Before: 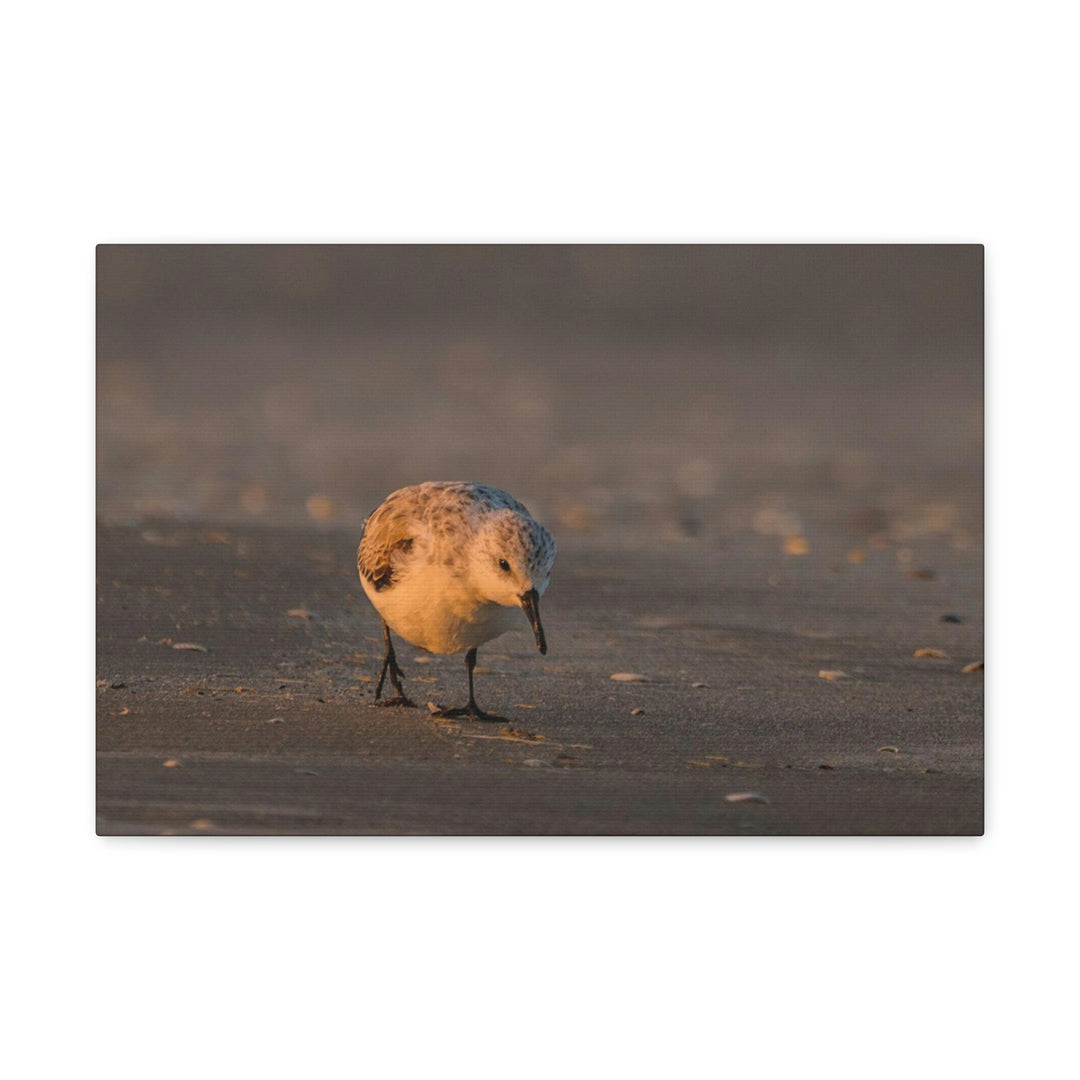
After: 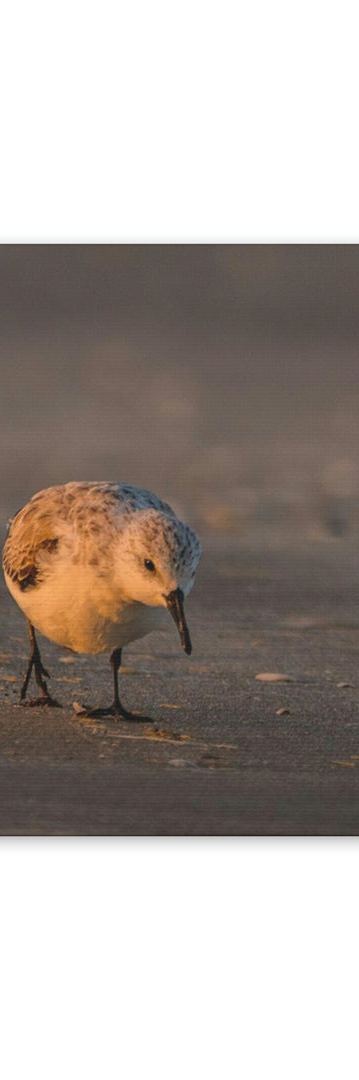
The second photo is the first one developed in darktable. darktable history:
crop: left 32.946%, right 33.756%
